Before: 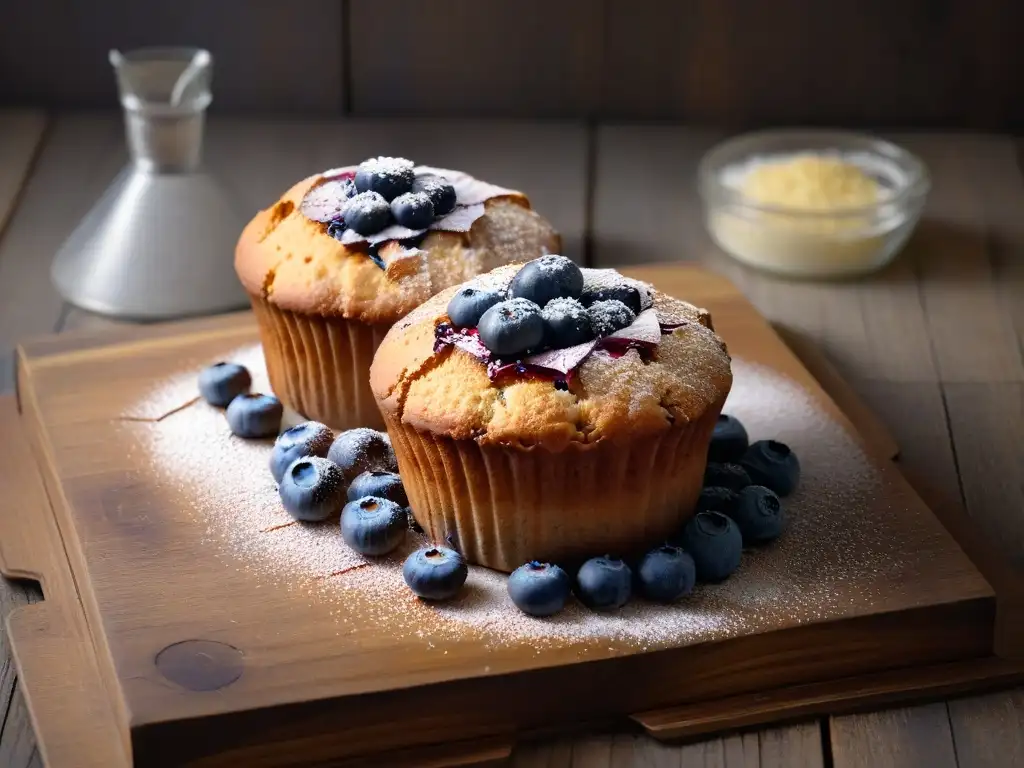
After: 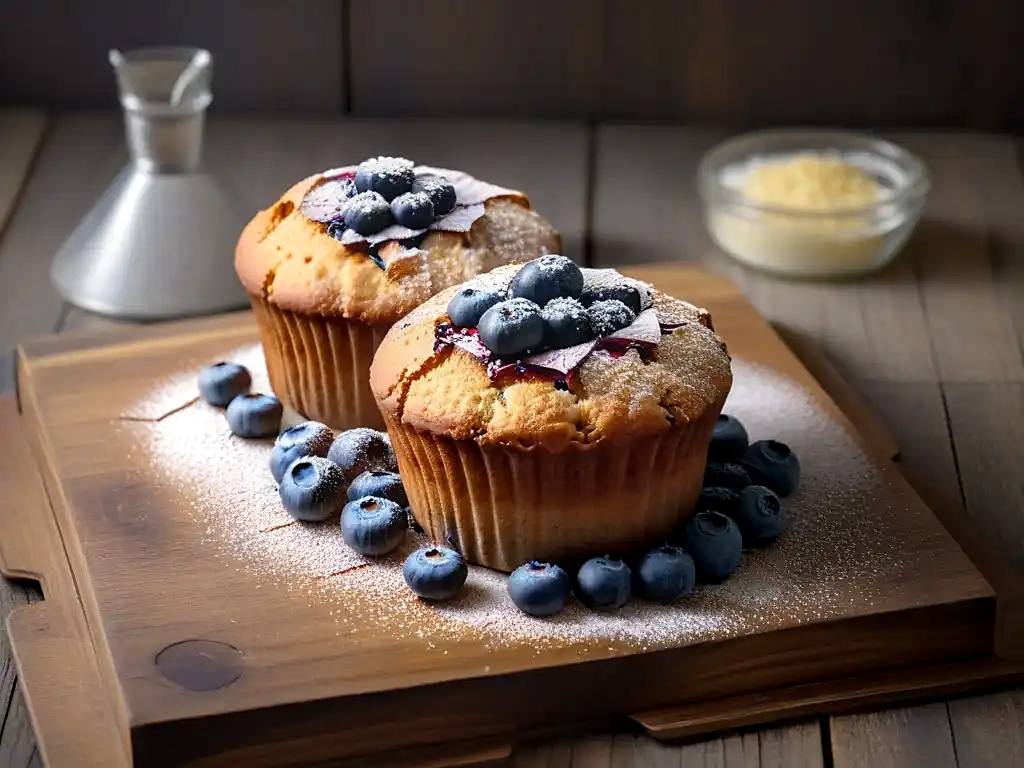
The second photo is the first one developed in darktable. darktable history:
sharpen: radius 1.865, amount 0.407, threshold 1.647
local contrast: on, module defaults
